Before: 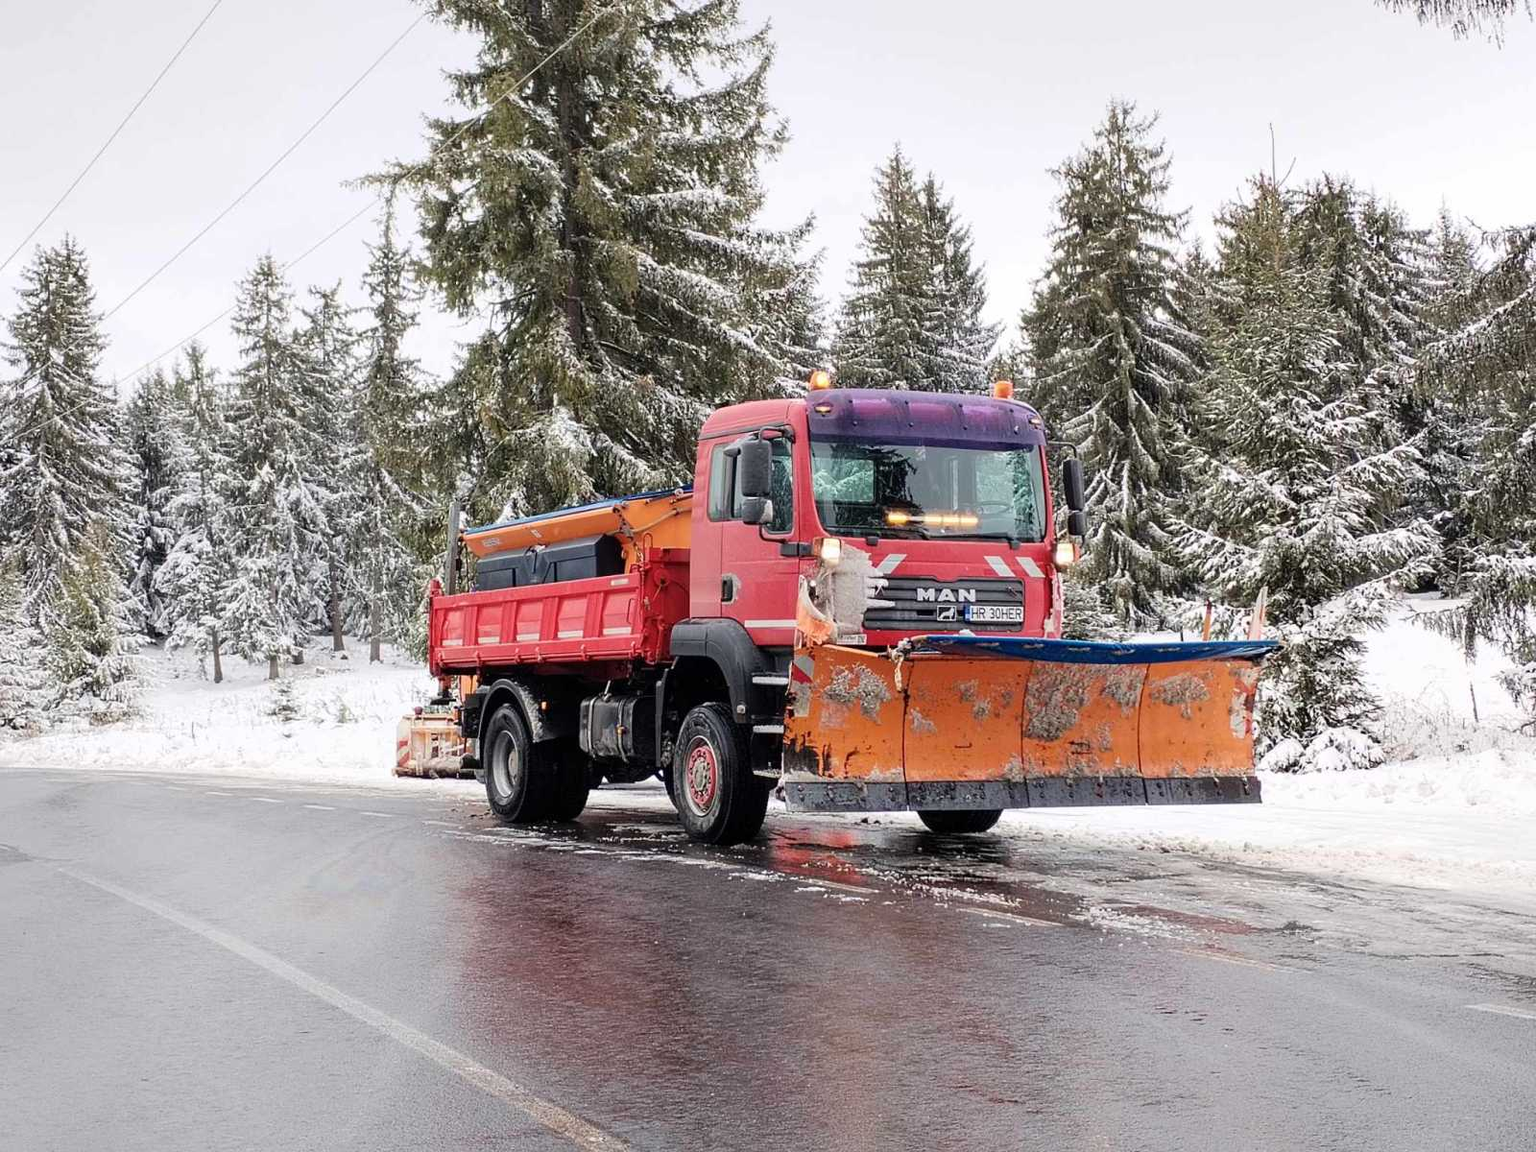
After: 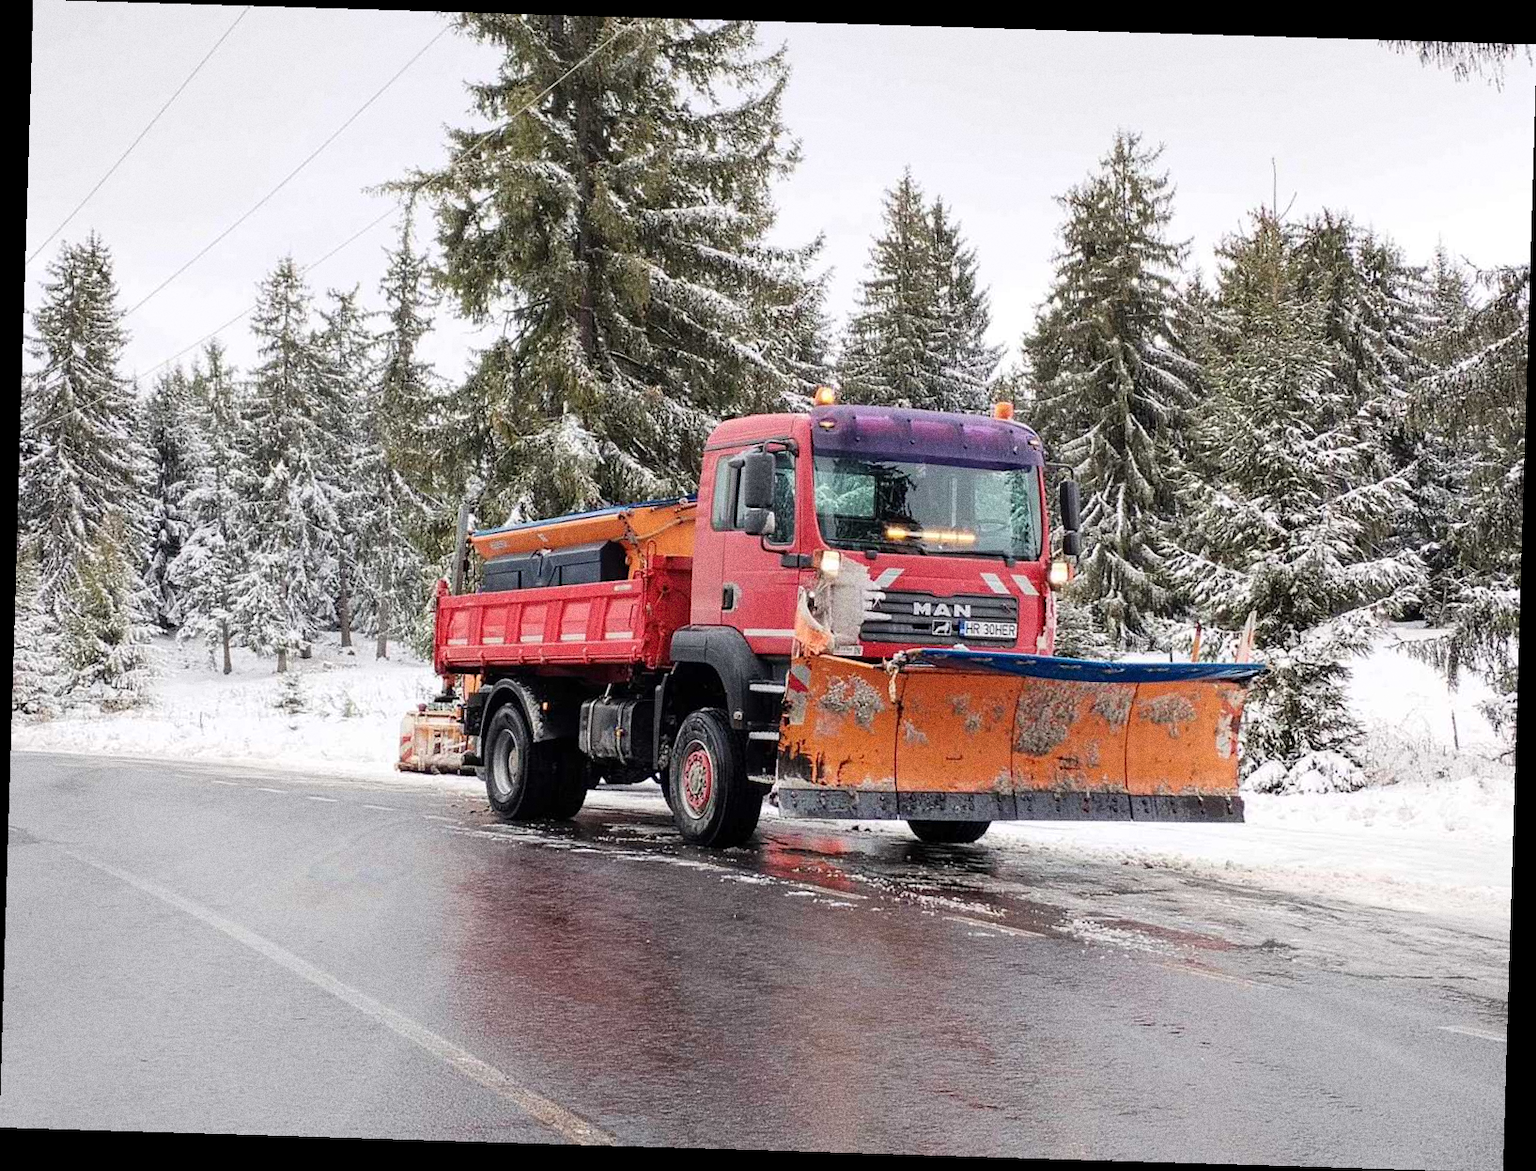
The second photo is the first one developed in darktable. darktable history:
grain: coarseness 0.09 ISO, strength 40%
exposure: exposure 0.014 EV, compensate highlight preservation false
rotate and perspective: rotation 1.72°, automatic cropping off
